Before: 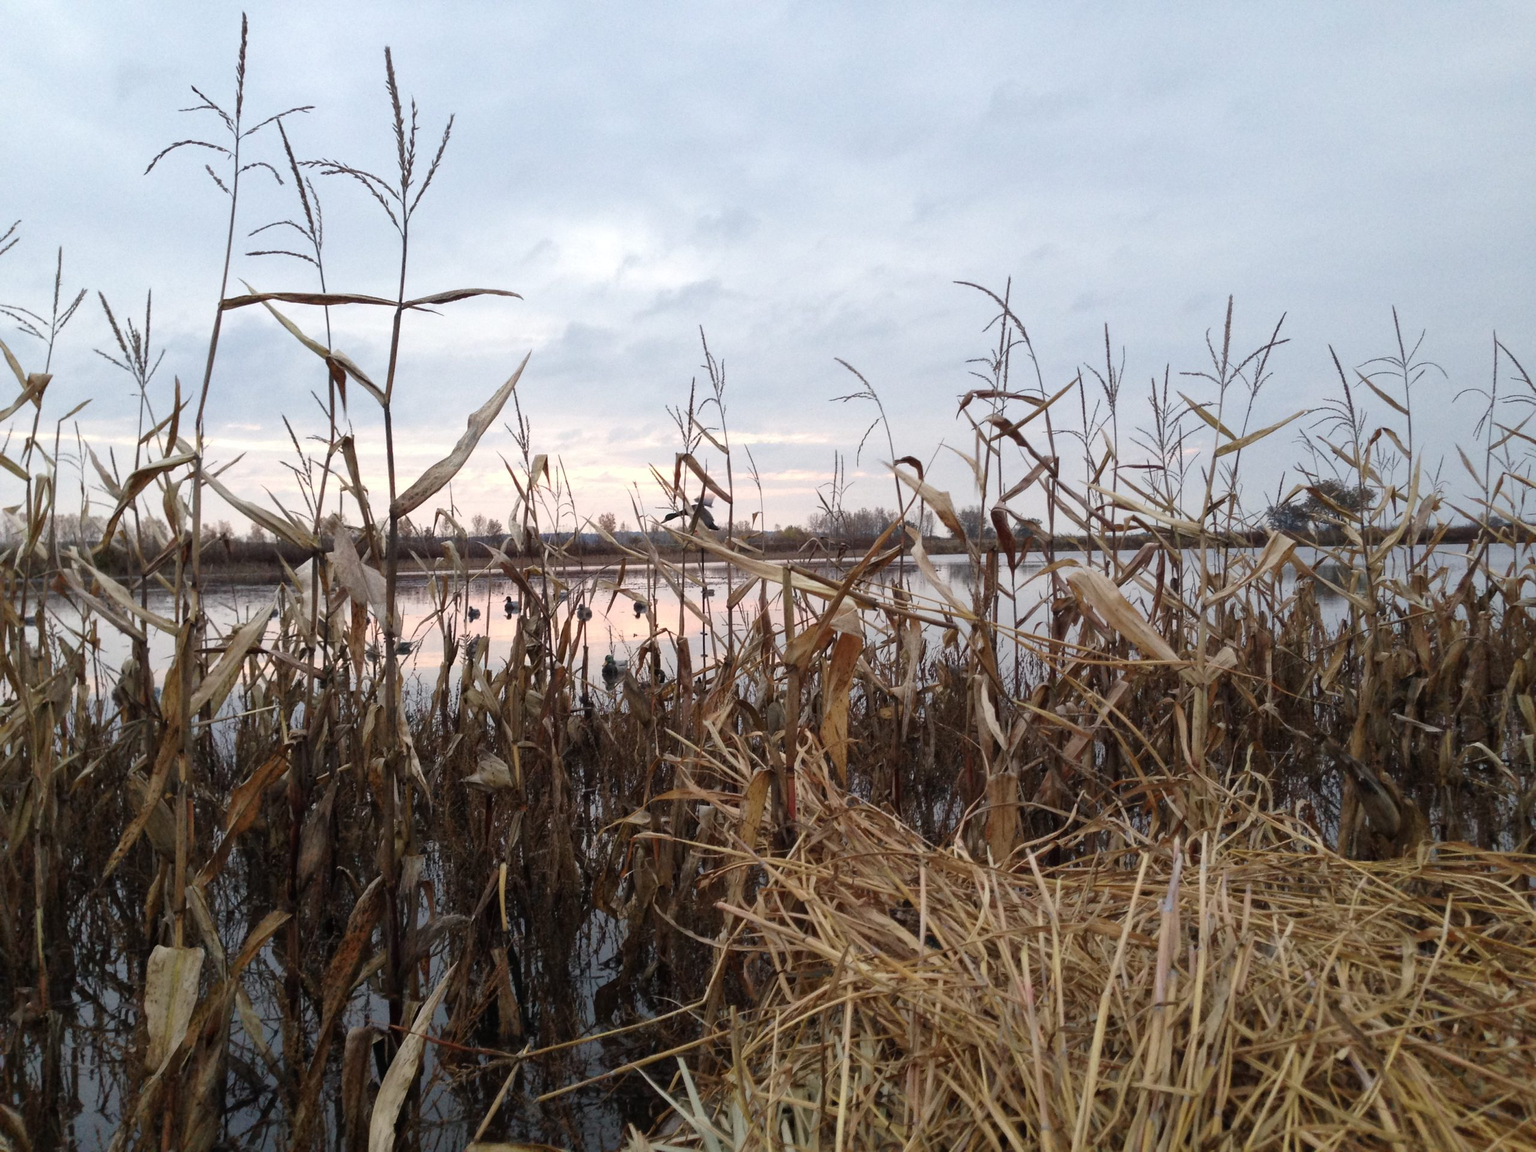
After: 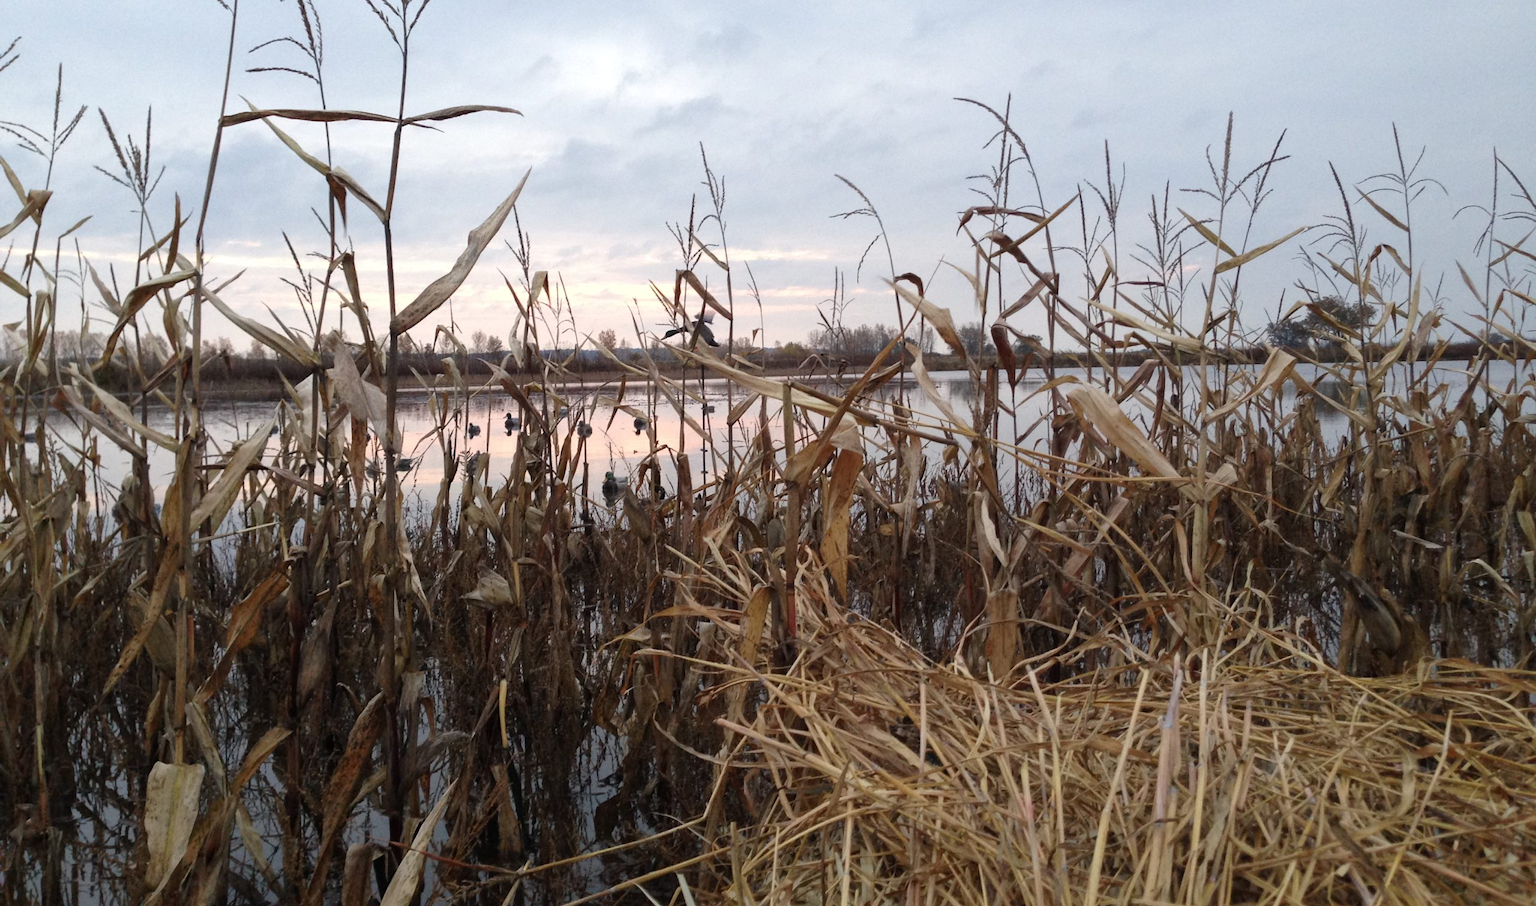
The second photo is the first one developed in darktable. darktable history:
tone equalizer: edges refinement/feathering 500, mask exposure compensation -1.57 EV, preserve details guided filter
crop and rotate: top 15.977%, bottom 5.313%
